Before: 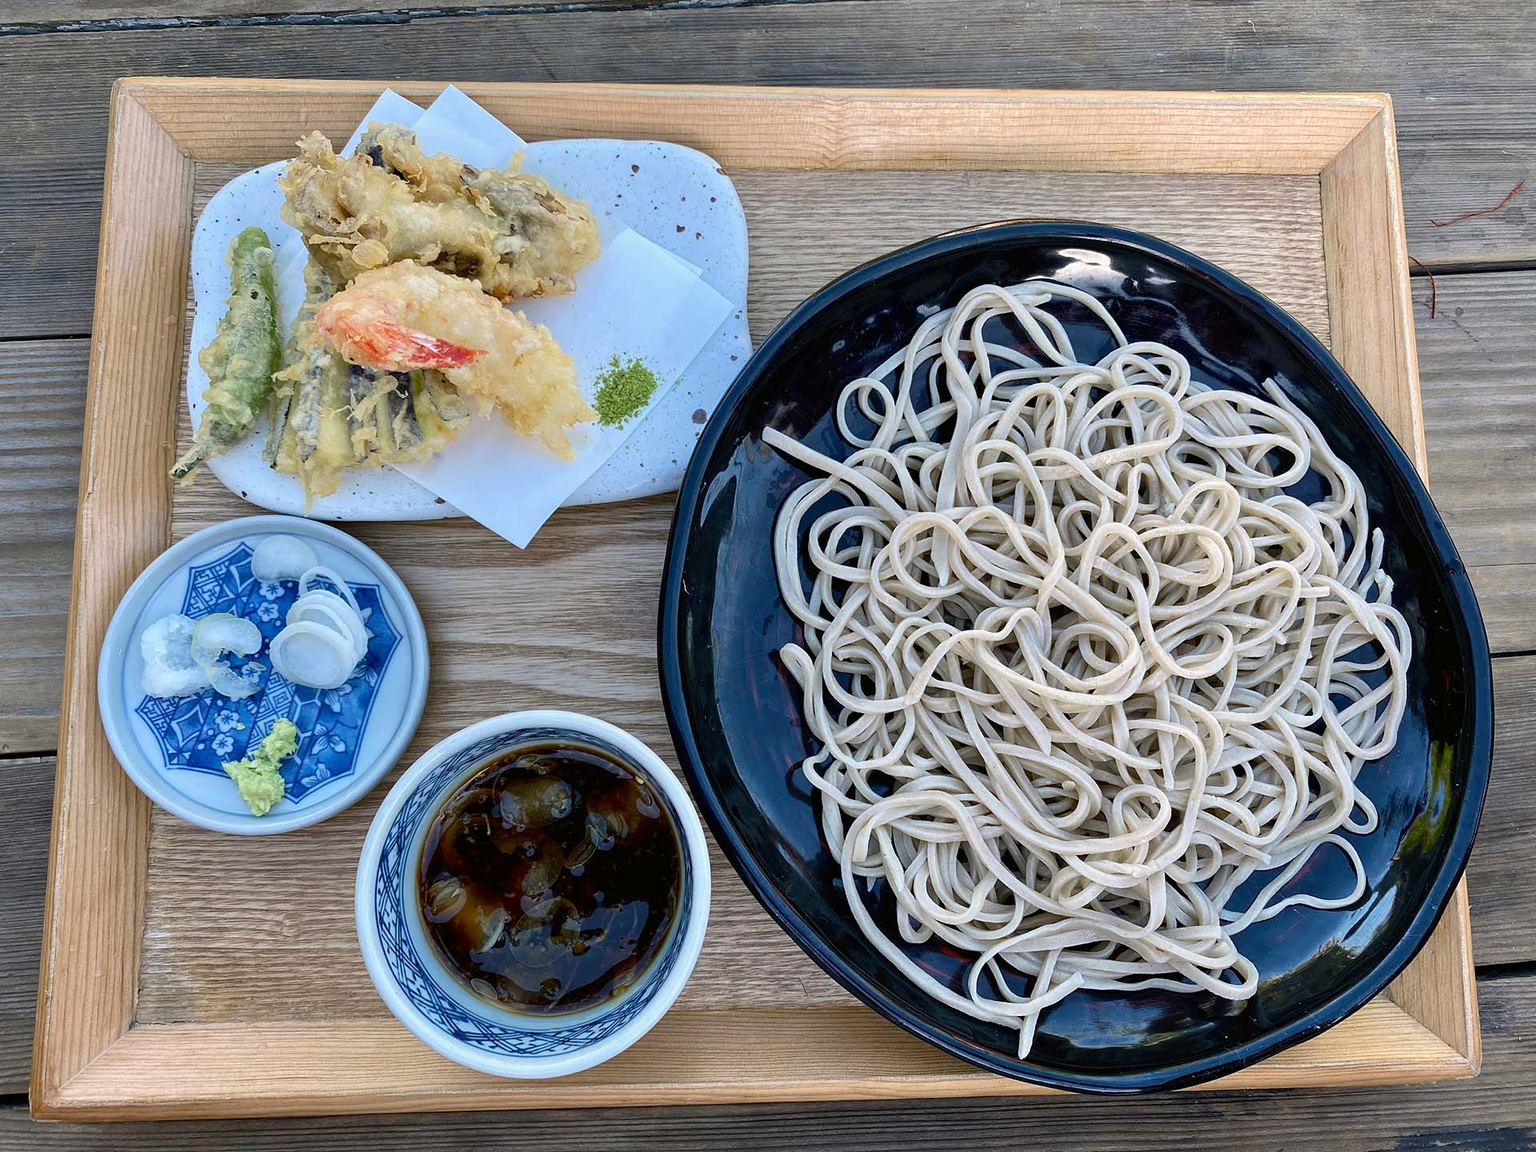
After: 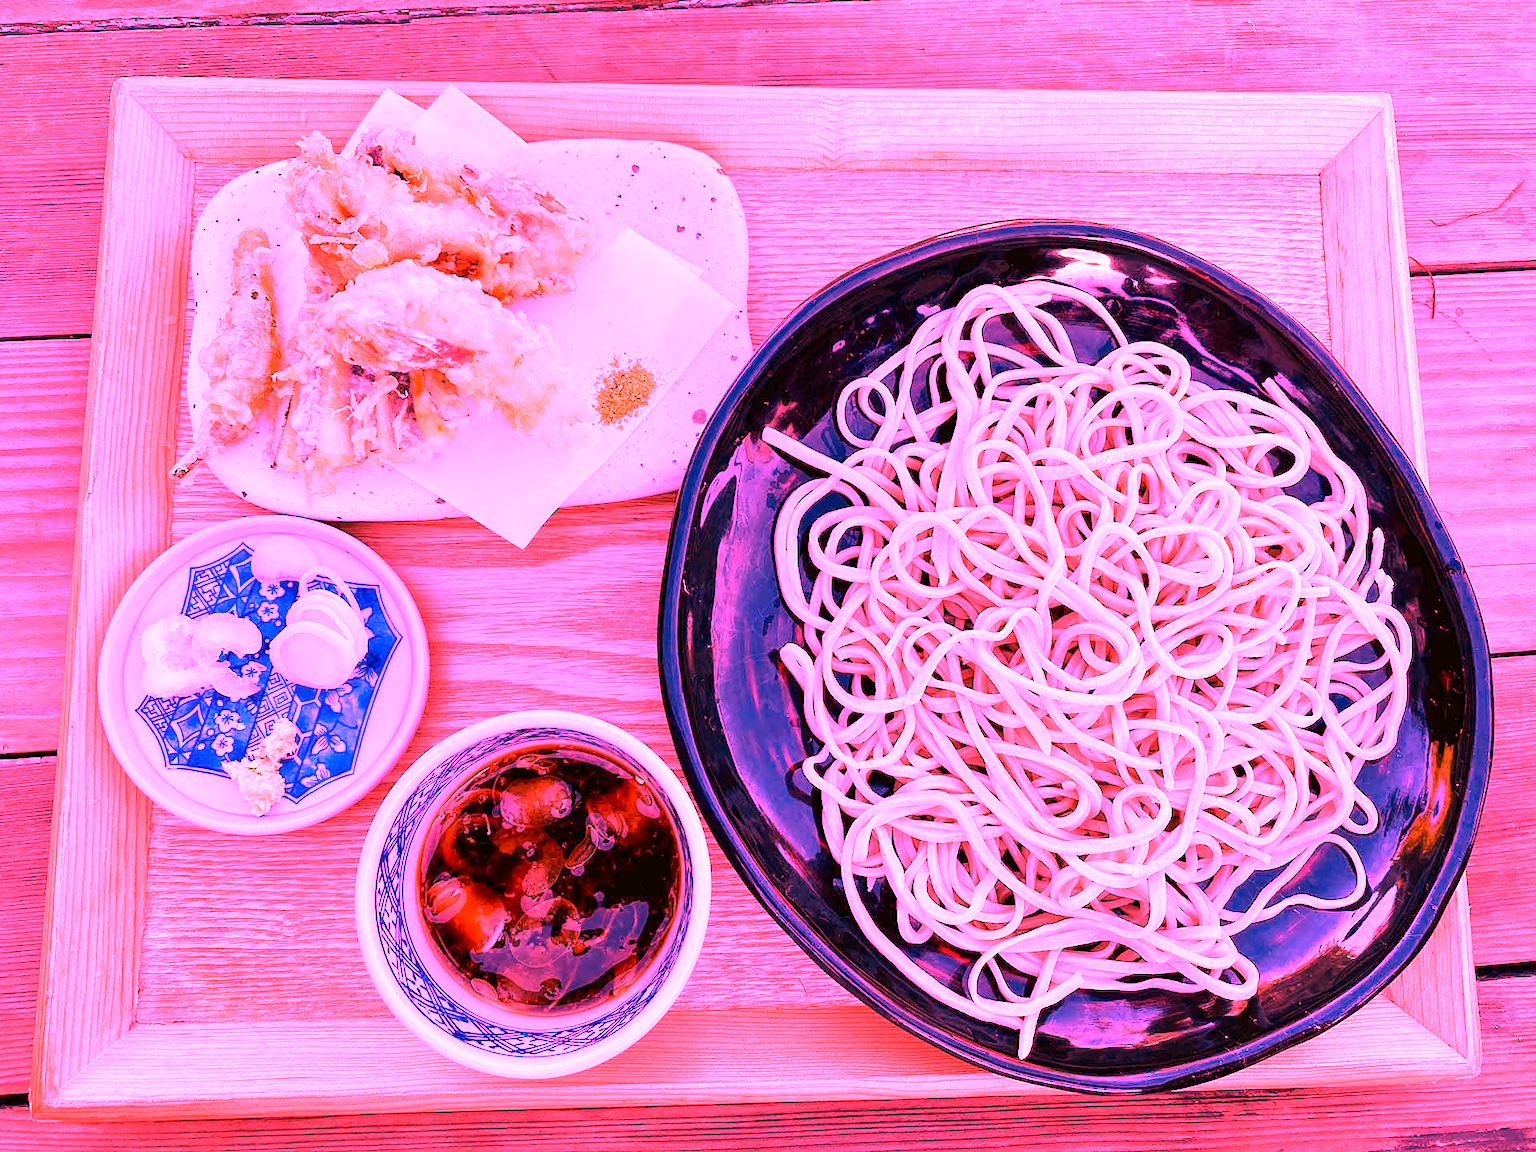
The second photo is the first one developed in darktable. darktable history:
white balance: red 4.26, blue 1.802
tone equalizer: on, module defaults
